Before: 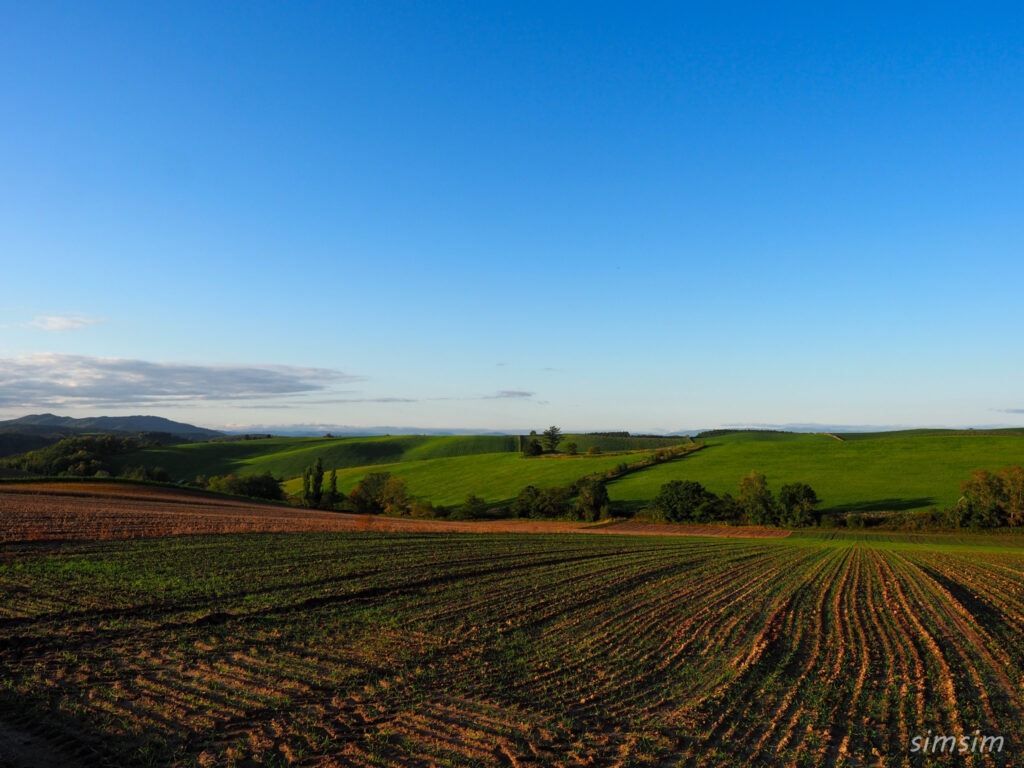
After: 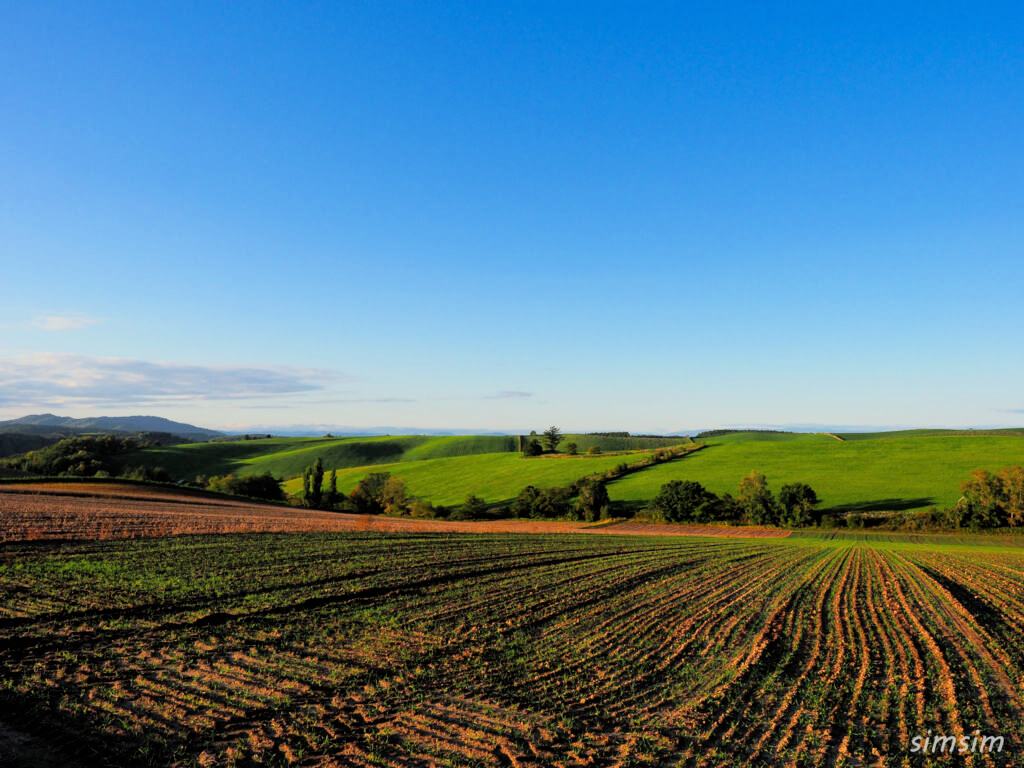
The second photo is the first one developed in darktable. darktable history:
filmic rgb: black relative exposure -6.15 EV, white relative exposure 6.96 EV, hardness 2.23, color science v6 (2022)
exposure: black level correction 0, exposure 1.2 EV, compensate exposure bias true, compensate highlight preservation false
